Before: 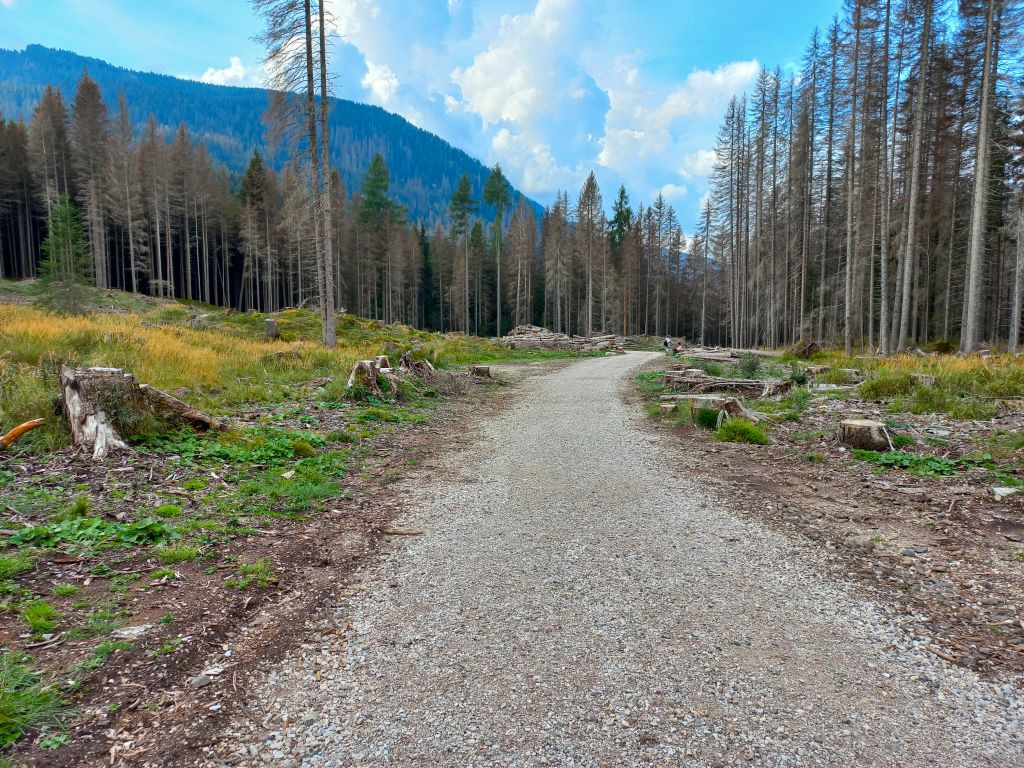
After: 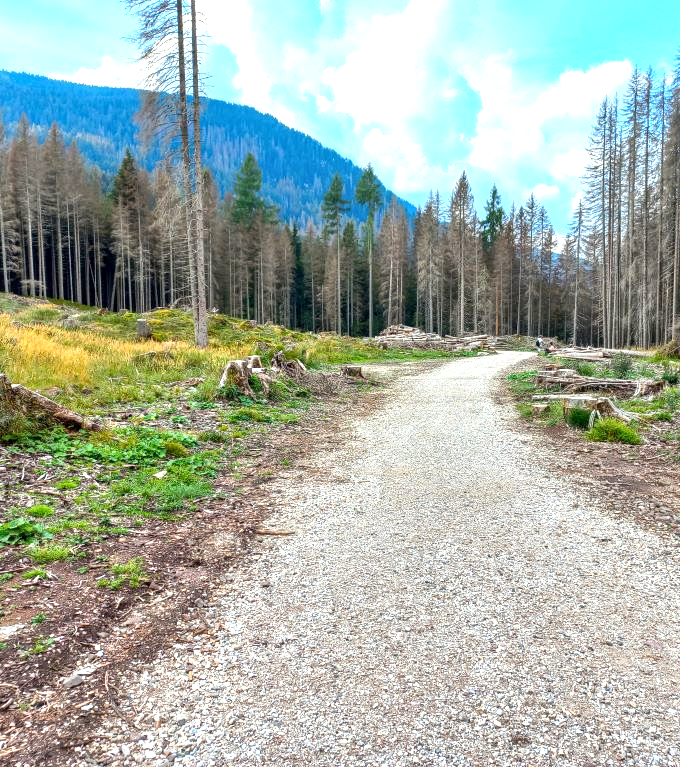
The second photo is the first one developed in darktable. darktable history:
local contrast: on, module defaults
exposure: exposure 0.946 EV, compensate exposure bias true, compensate highlight preservation false
crop and rotate: left 12.594%, right 20.919%
